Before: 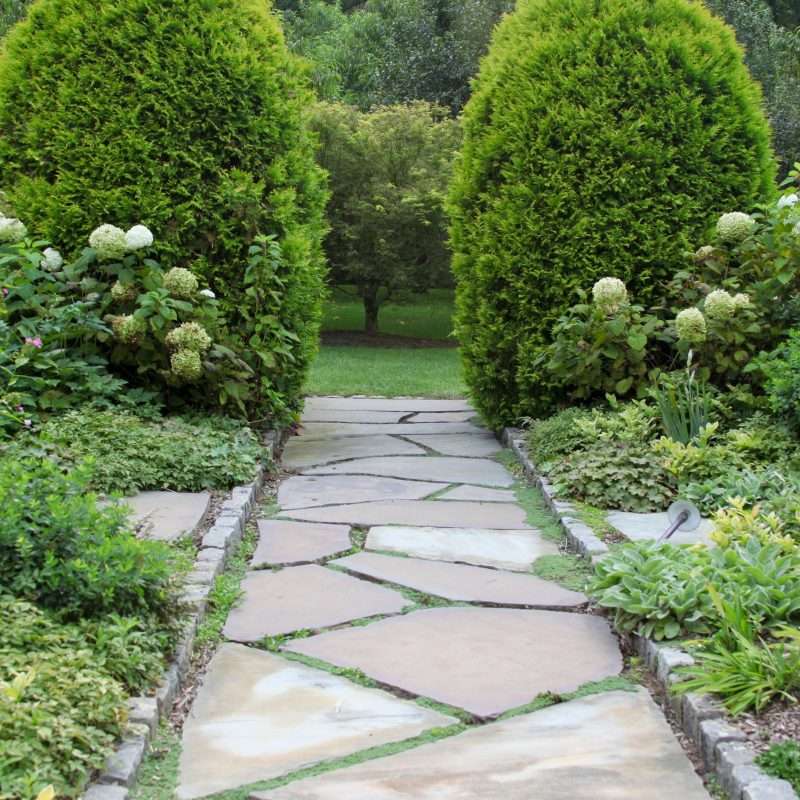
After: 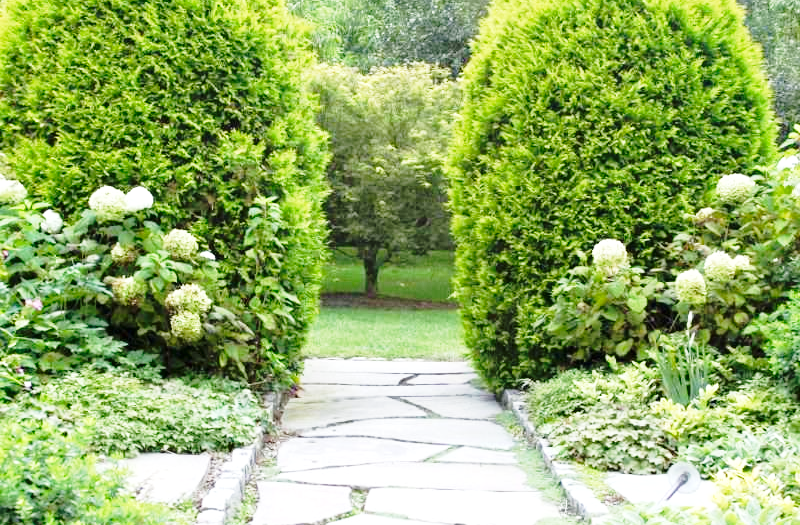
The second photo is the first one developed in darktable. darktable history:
crop and rotate: top 4.848%, bottom 29.503%
exposure: black level correction 0, exposure 1.1 EV, compensate exposure bias true, compensate highlight preservation false
contrast brightness saturation: saturation -0.05
base curve: curves: ch0 [(0, 0) (0.028, 0.03) (0.121, 0.232) (0.46, 0.748) (0.859, 0.968) (1, 1)], preserve colors none
shadows and highlights: shadows -20, white point adjustment -2, highlights -35
tone equalizer: on, module defaults
